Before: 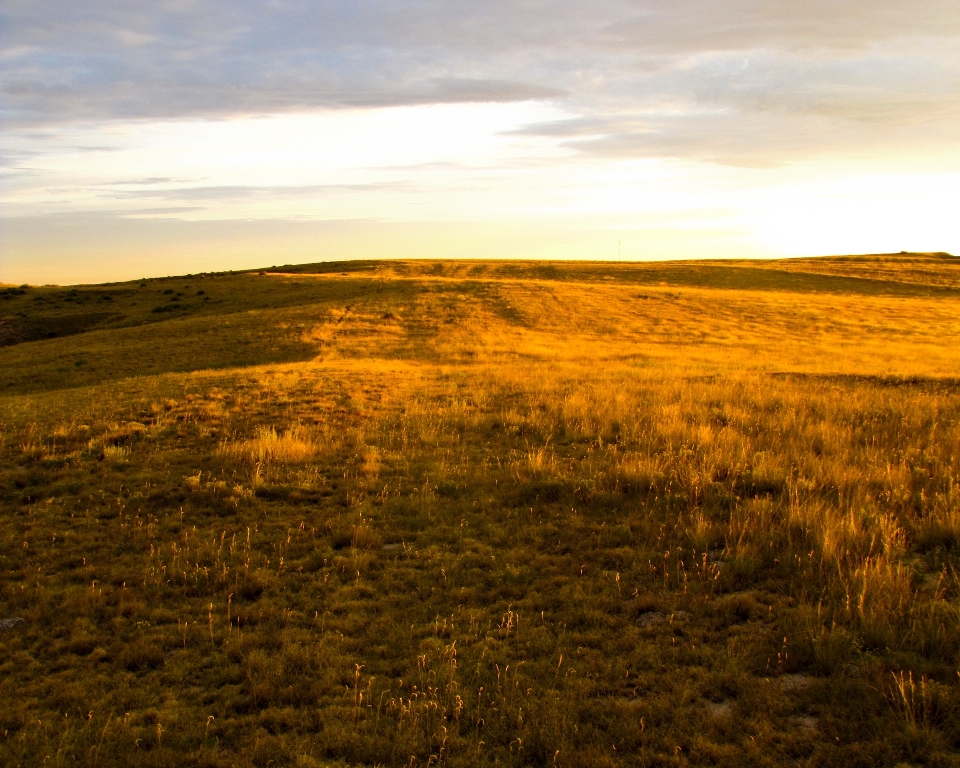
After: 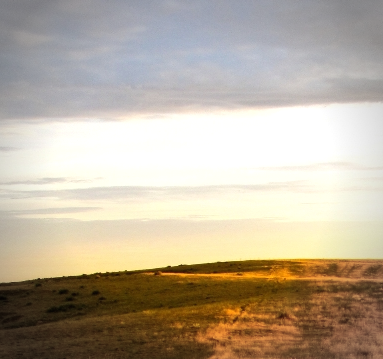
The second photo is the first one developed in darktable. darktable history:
crop and rotate: left 11.002%, top 0.082%, right 49.013%, bottom 53.17%
vignetting: fall-off start 71.58%
exposure: black level correction -0.001, exposure 0.08 EV, compensate highlight preservation false
